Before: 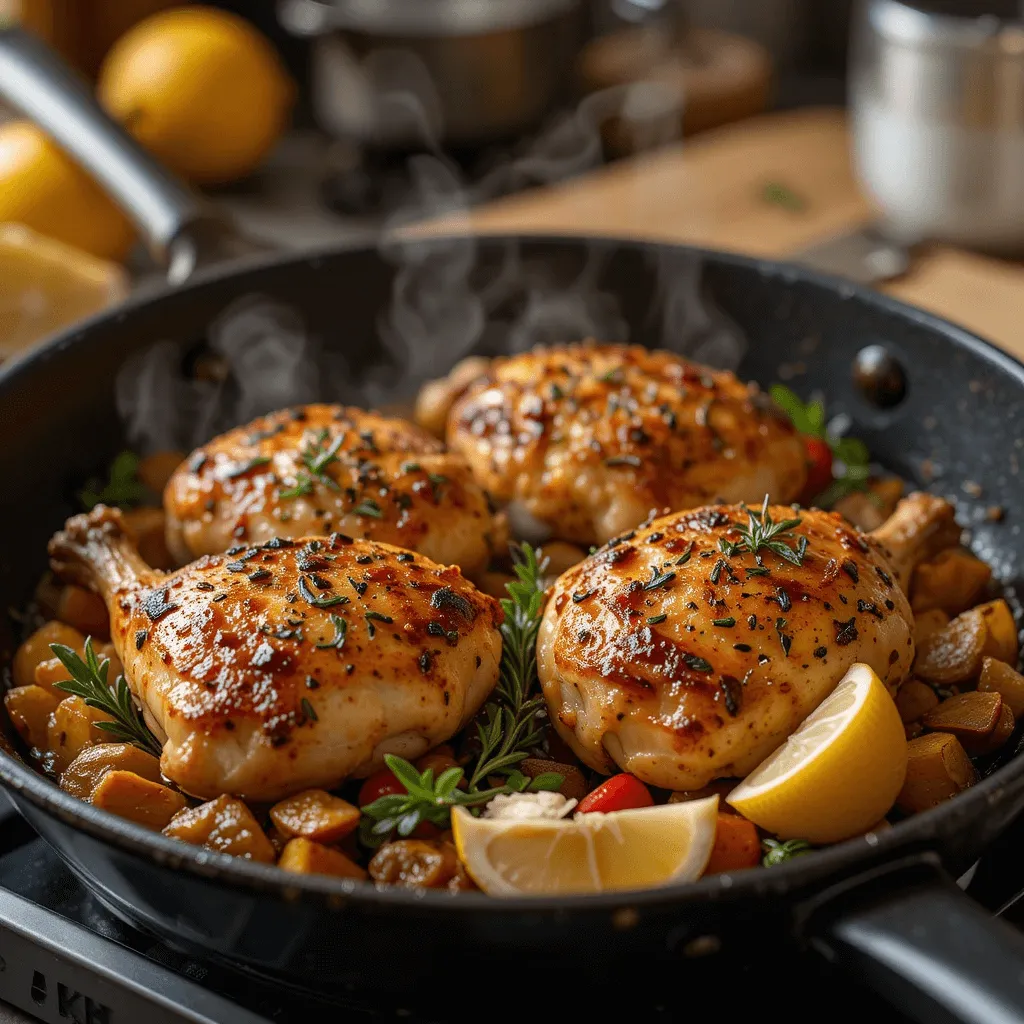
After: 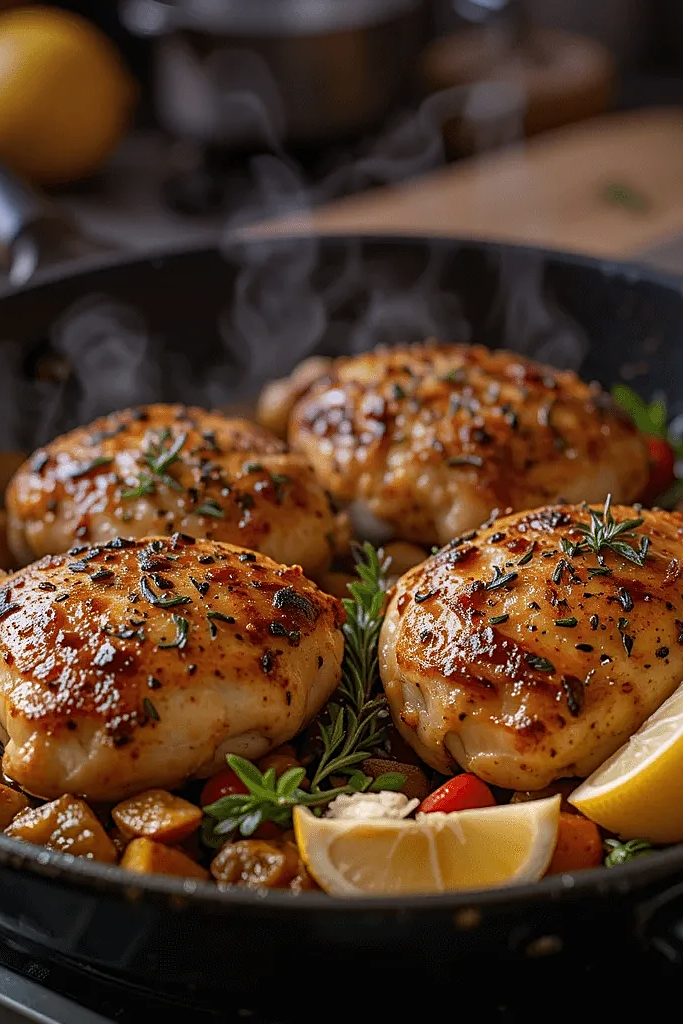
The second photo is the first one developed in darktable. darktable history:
graduated density: hue 238.83°, saturation 50%
sharpen: on, module defaults
crop and rotate: left 15.446%, right 17.836%
